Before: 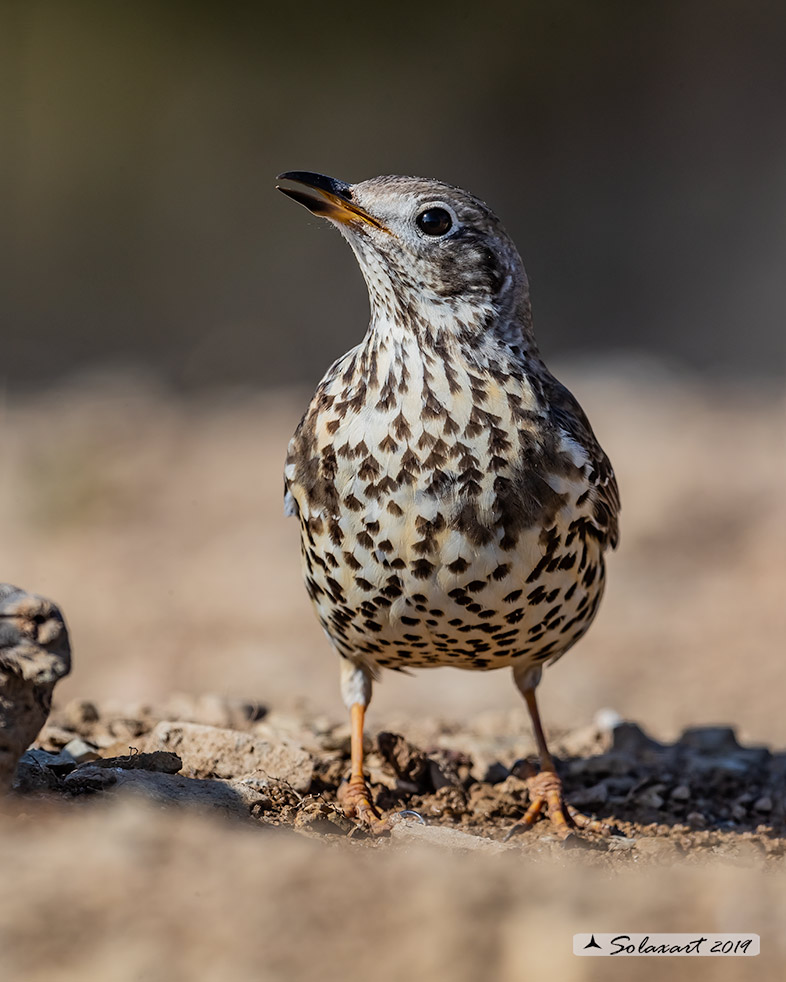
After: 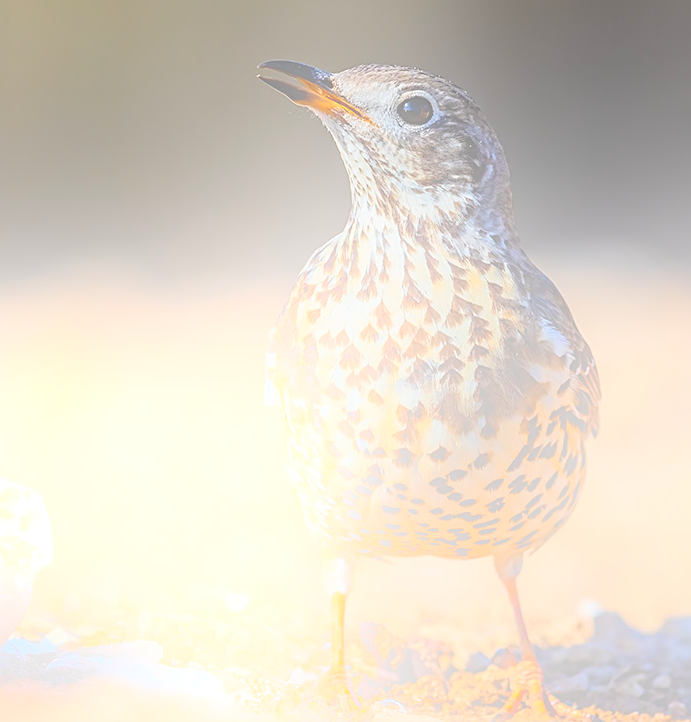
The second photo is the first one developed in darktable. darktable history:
sharpen: on, module defaults
exposure: exposure -0.041 EV, compensate highlight preservation false
bloom: size 25%, threshold 5%, strength 90%
crop and rotate: left 2.425%, top 11.305%, right 9.6%, bottom 15.08%
